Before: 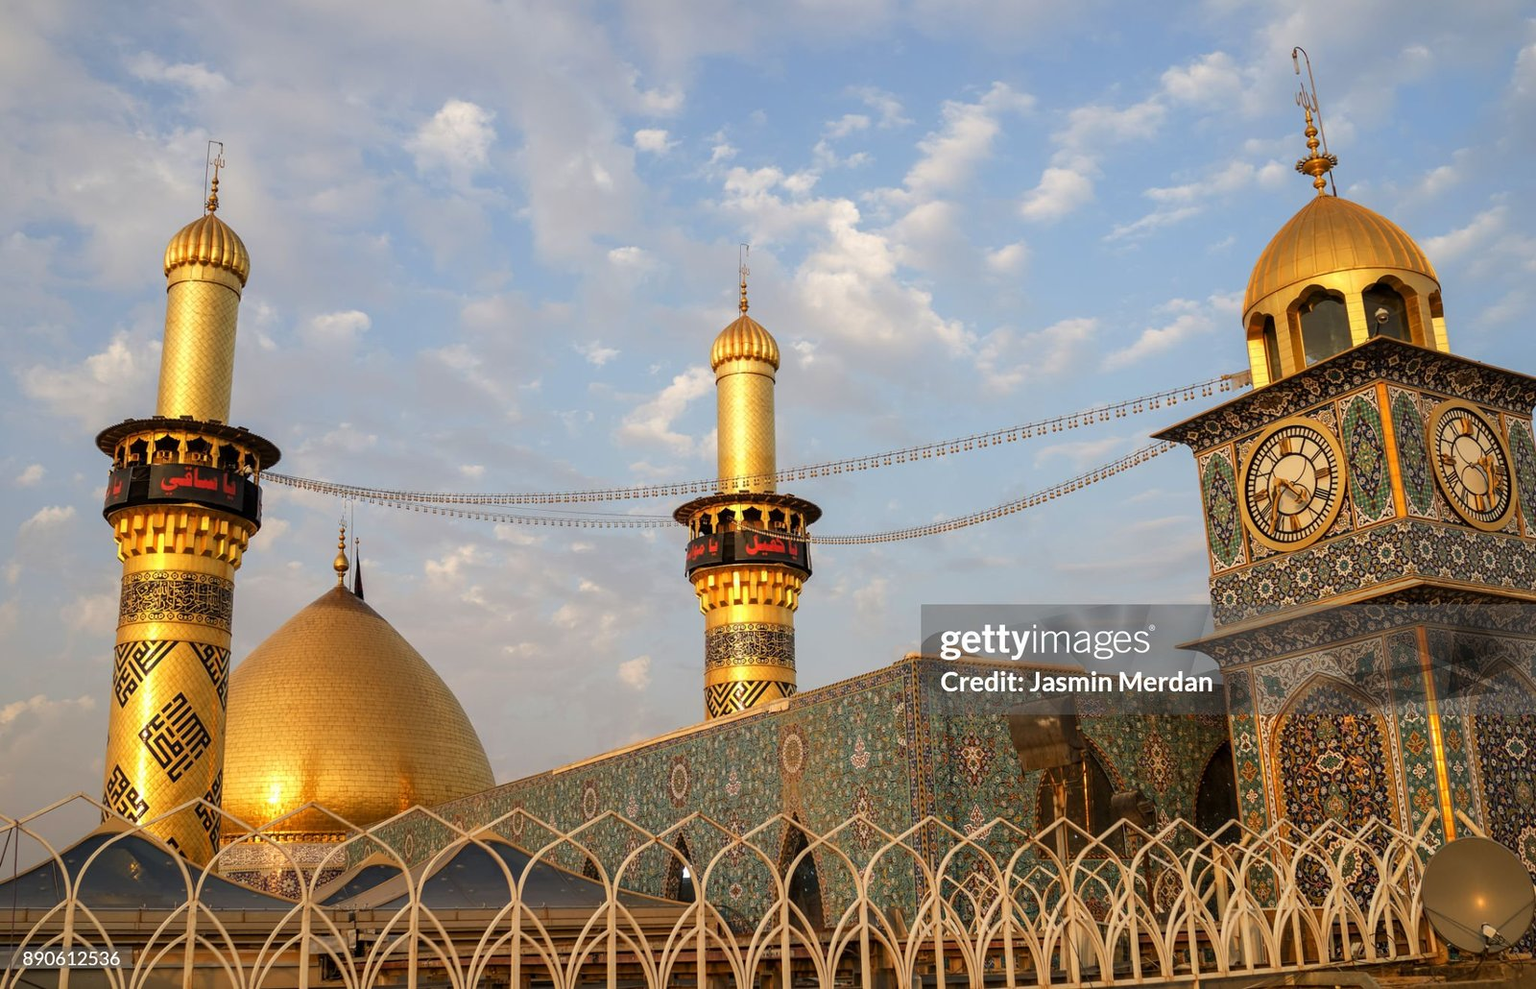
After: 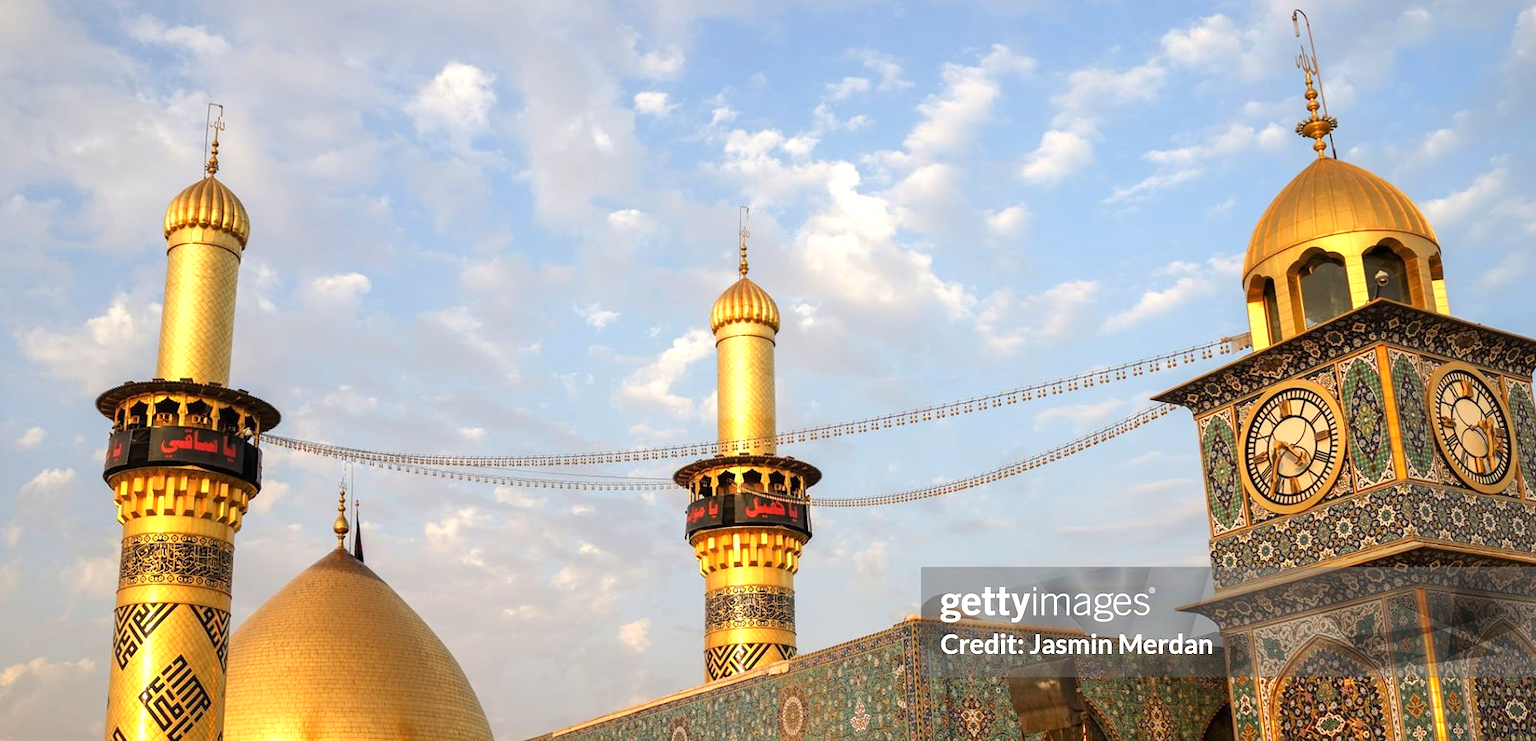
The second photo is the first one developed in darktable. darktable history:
exposure: black level correction 0, exposure 0.5 EV, compensate exposure bias true, compensate highlight preservation false
crop: top 3.857%, bottom 21.132%
